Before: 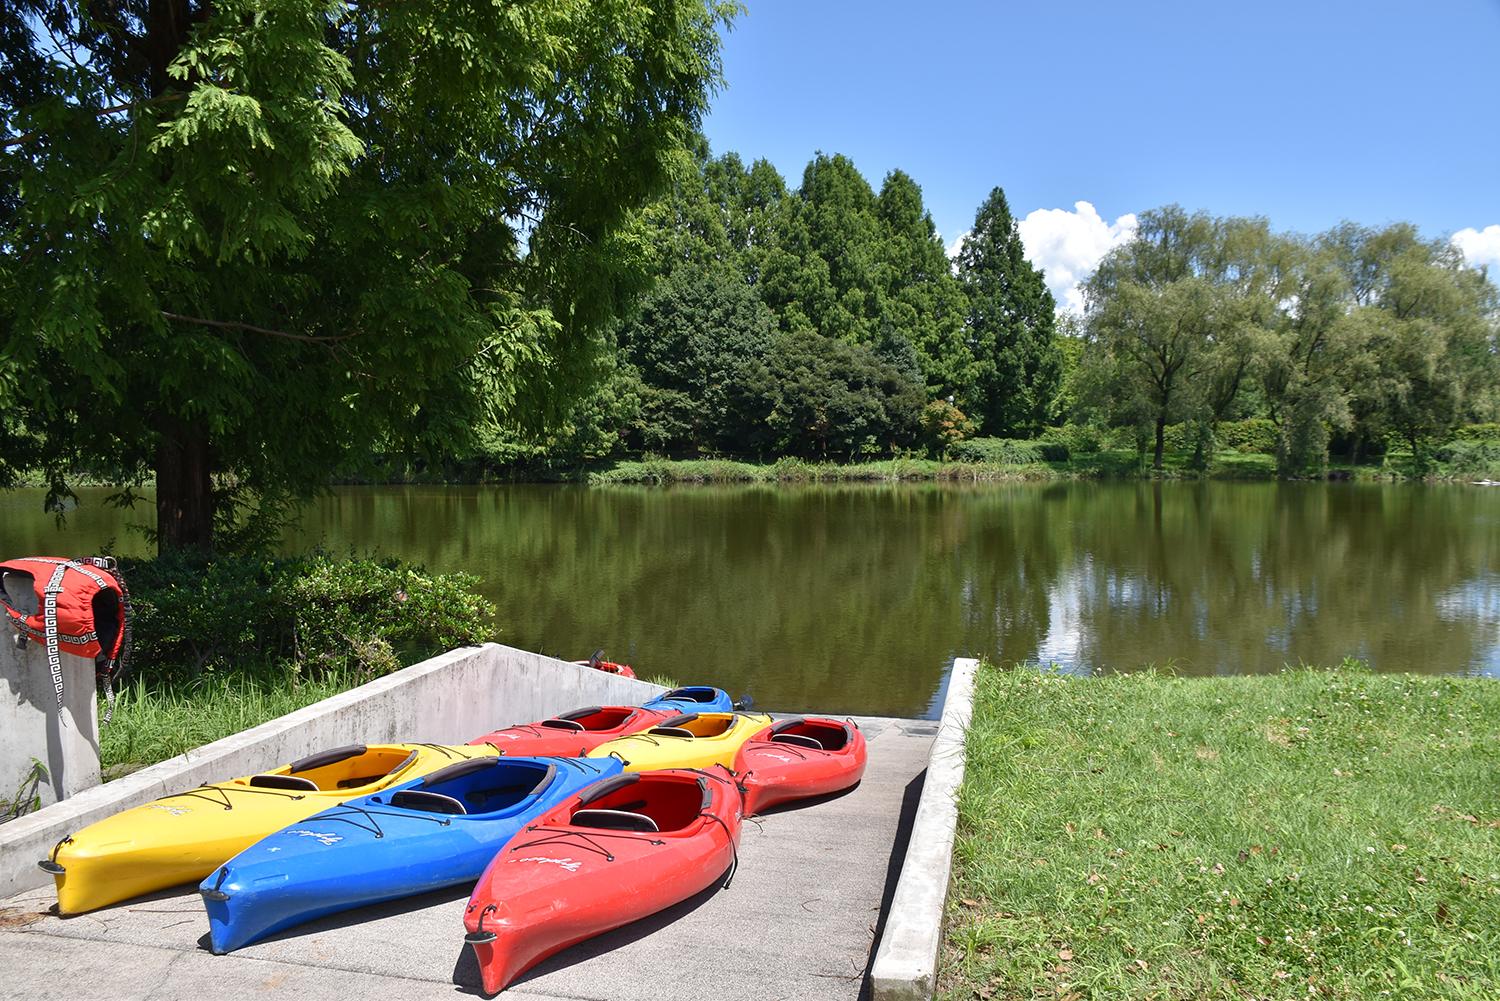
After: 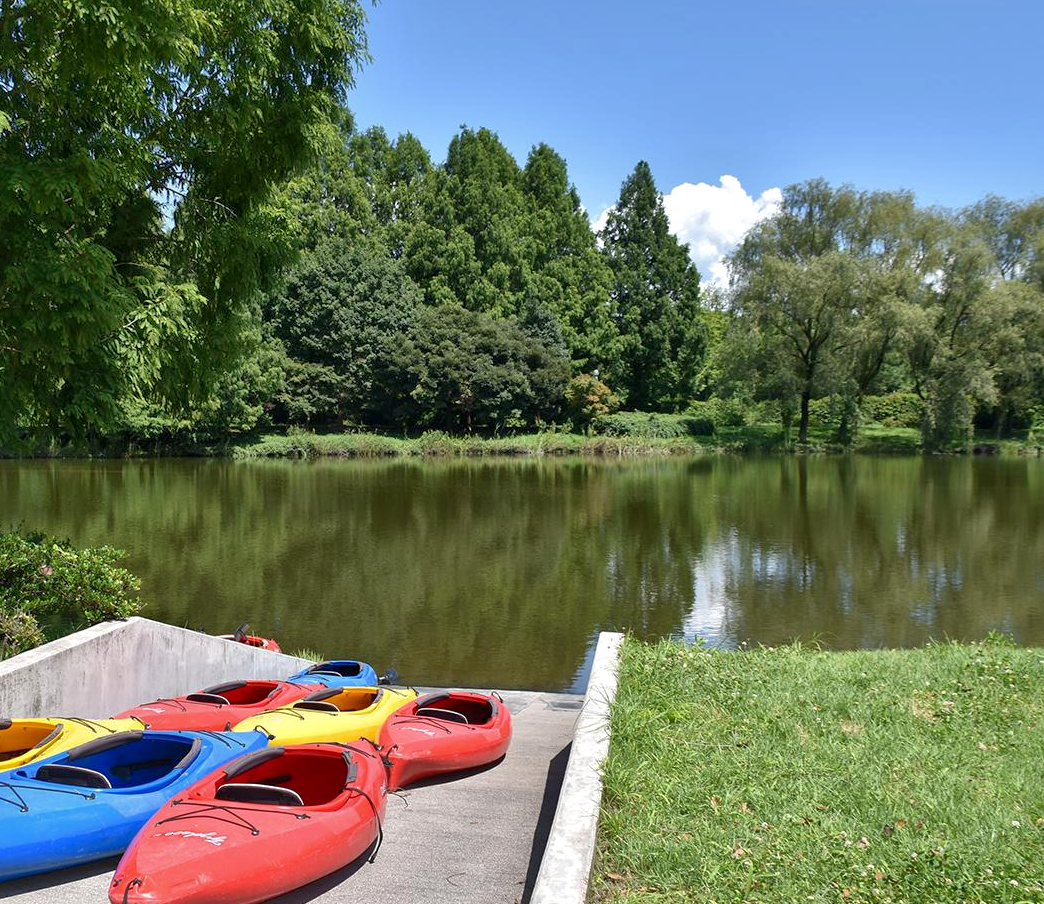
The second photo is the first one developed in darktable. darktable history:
local contrast: mode bilateral grid, contrast 20, coarseness 50, detail 132%, midtone range 0.2
shadows and highlights: on, module defaults
crop and rotate: left 23.684%, top 2.72%, right 6.709%, bottom 6.955%
contrast brightness saturation: contrast 0.07
